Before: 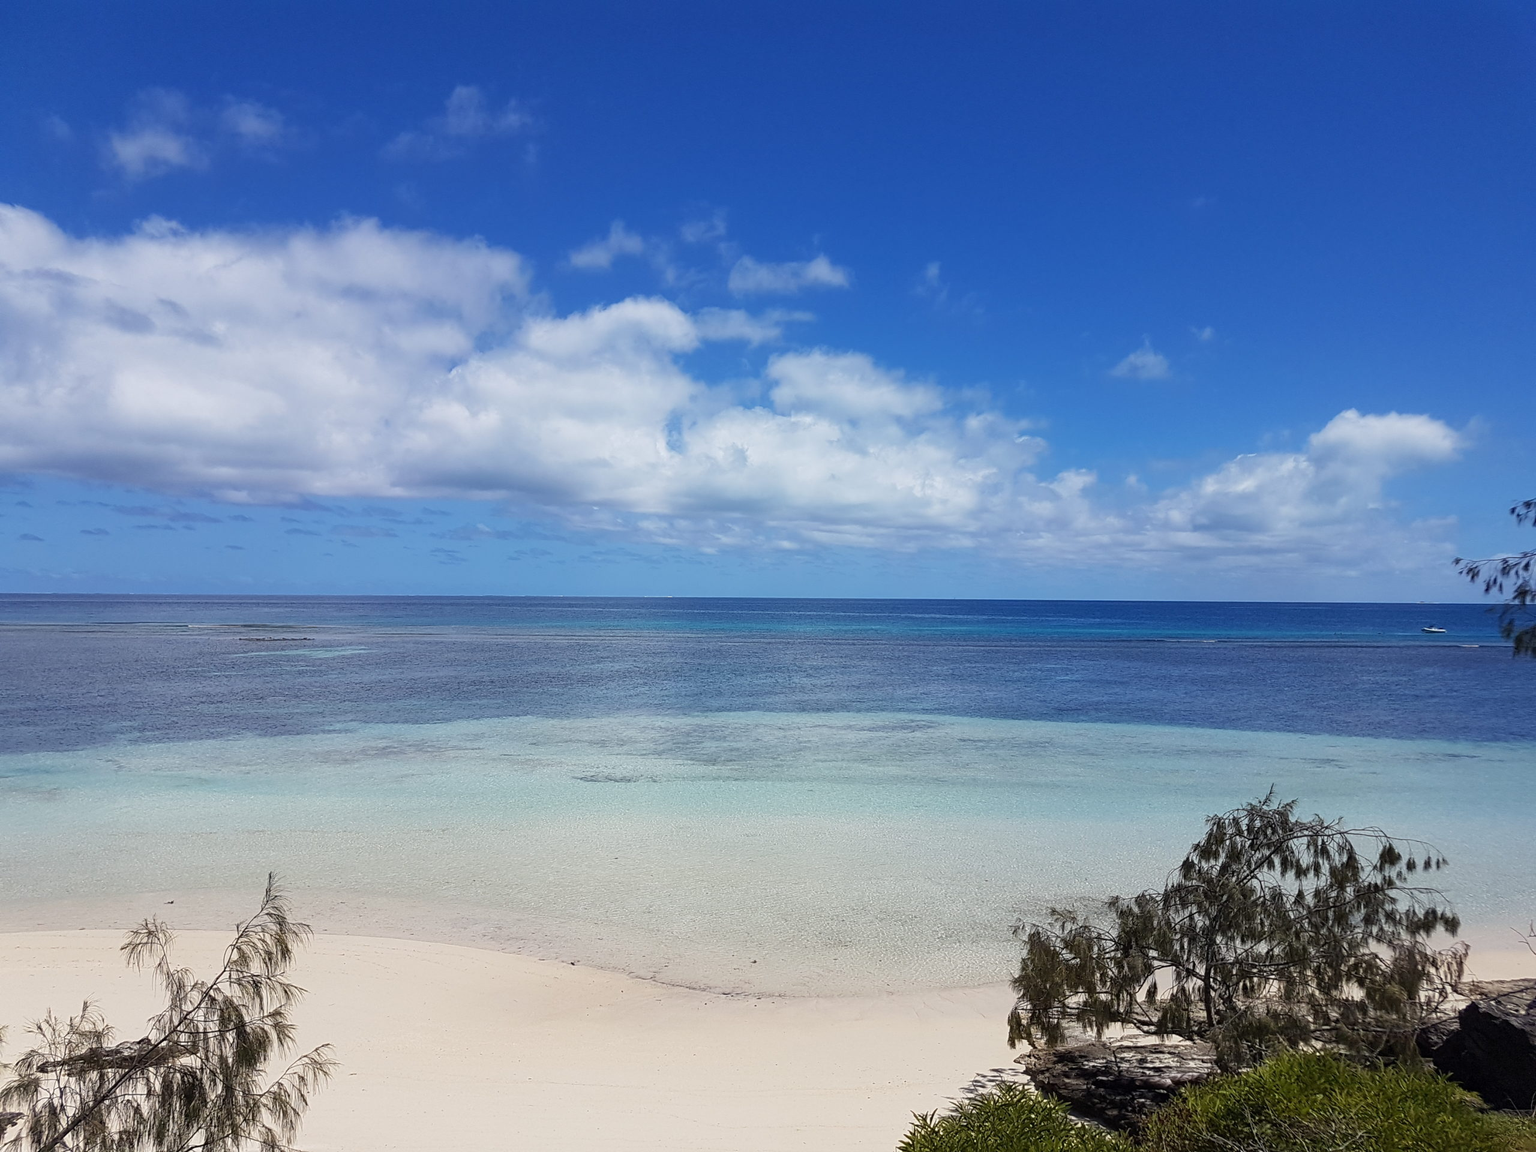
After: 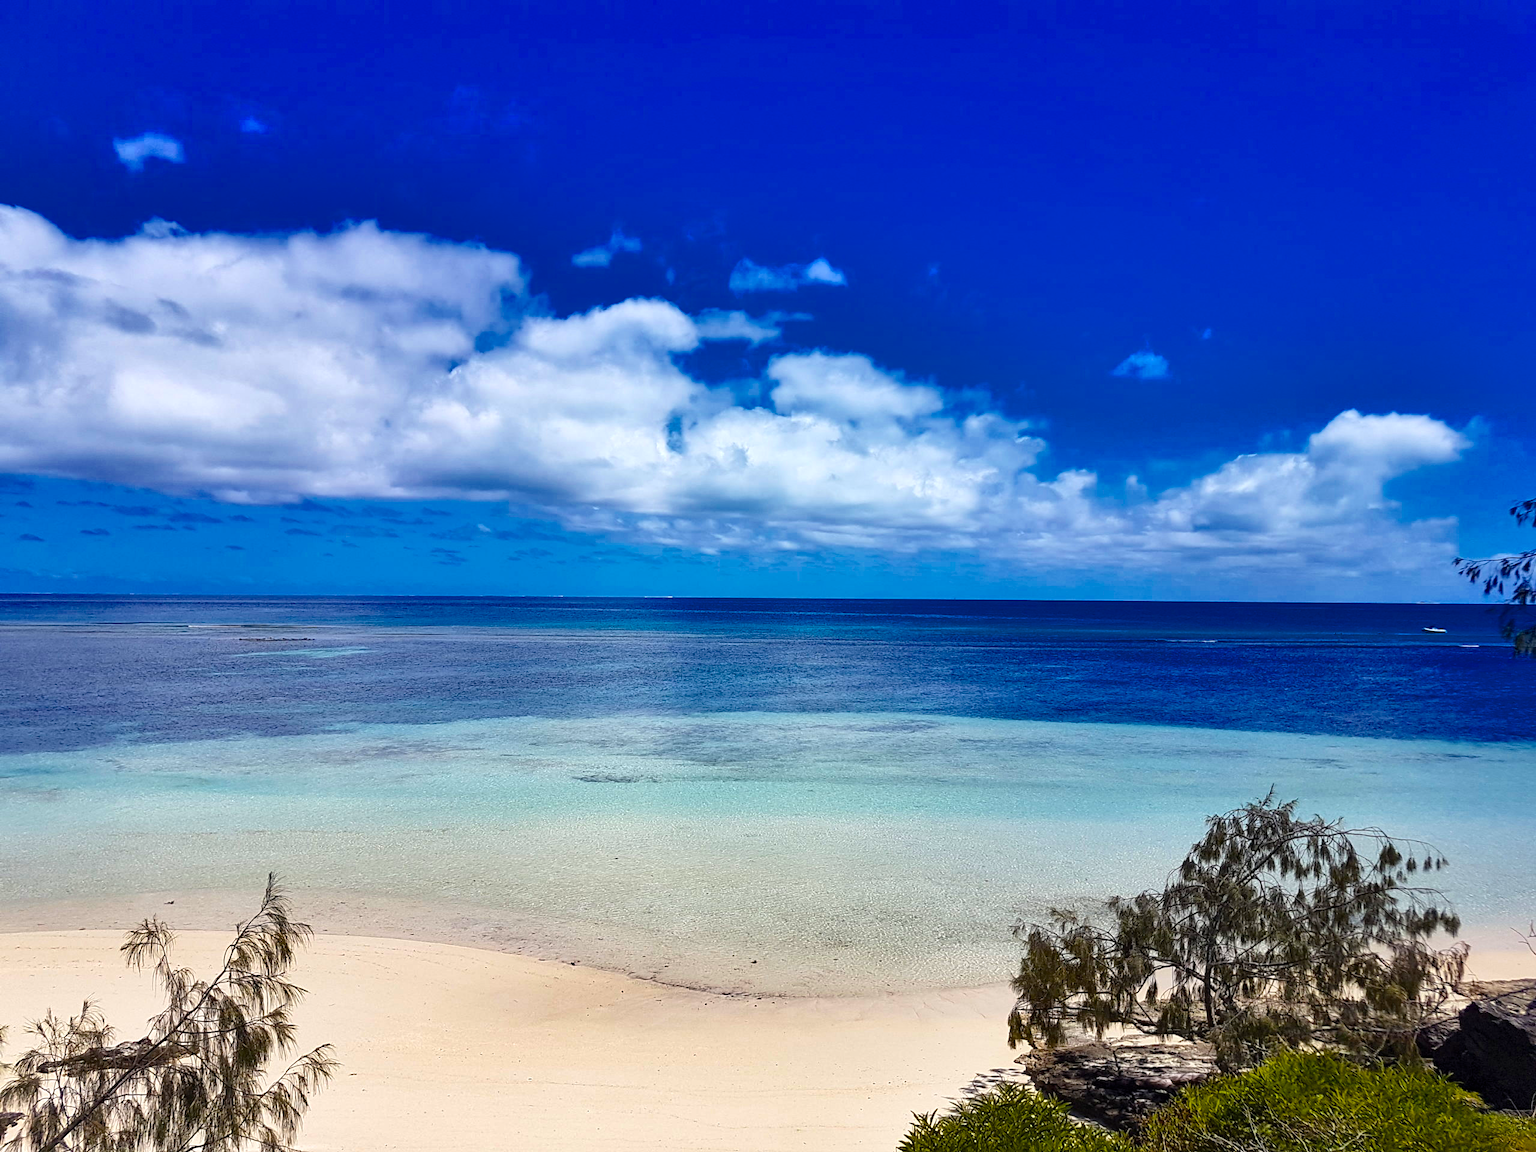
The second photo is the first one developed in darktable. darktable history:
sharpen: radius 2.925, amount 0.871, threshold 47.236
shadows and highlights: low approximation 0.01, soften with gaussian
color balance rgb: linear chroma grading › global chroma 8.698%, perceptual saturation grading › global saturation 40.393%, perceptual brilliance grading › global brilliance 17.62%, saturation formula JzAzBz (2021)
